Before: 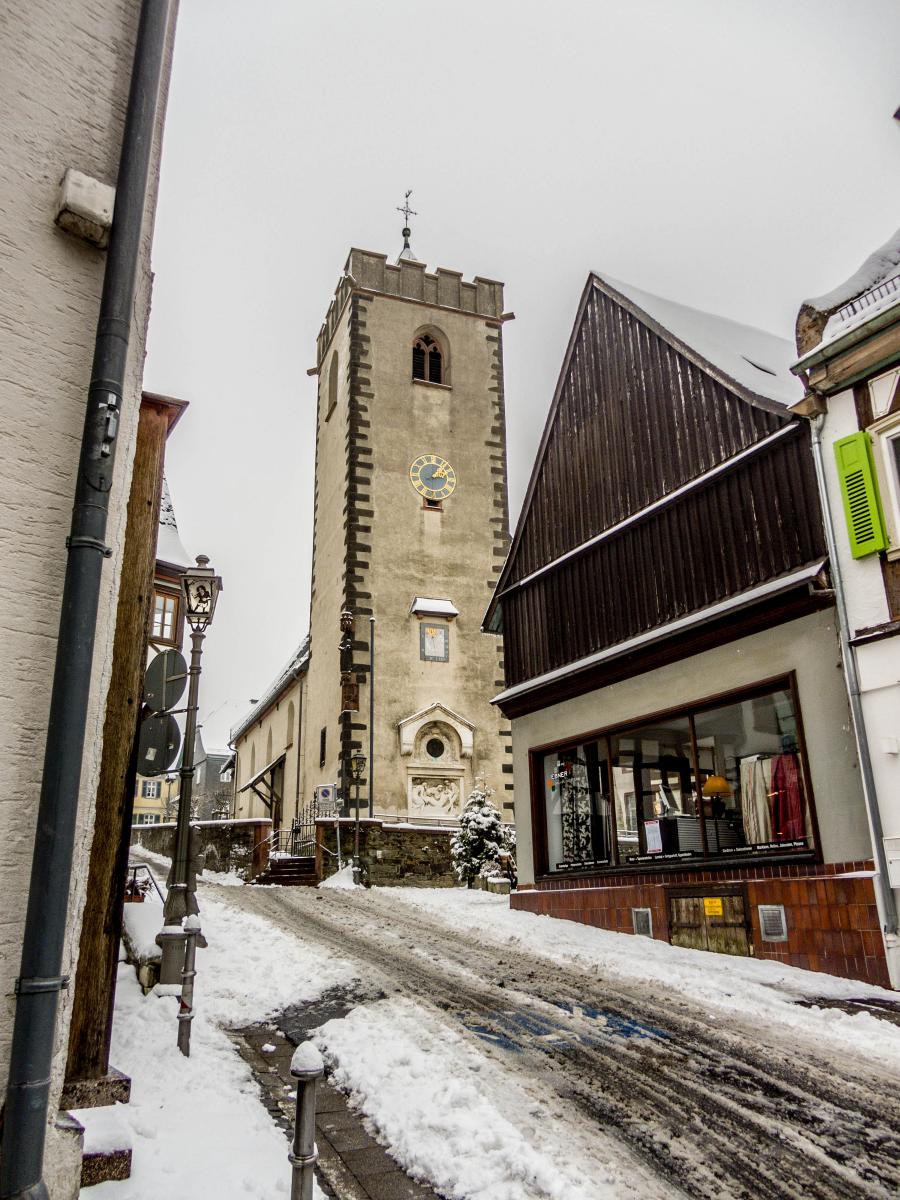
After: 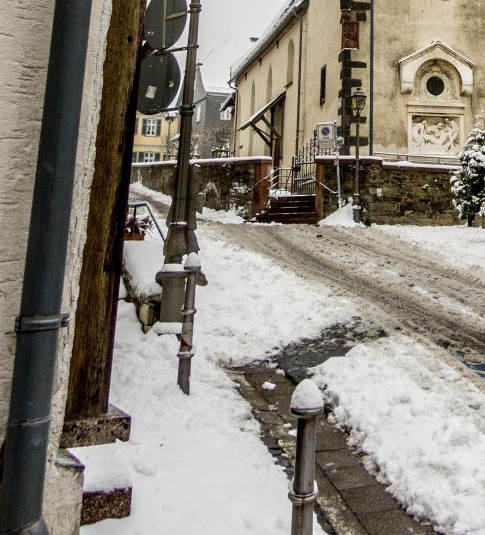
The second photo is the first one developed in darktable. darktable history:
crop and rotate: top 55.202%, right 46%, bottom 0.145%
